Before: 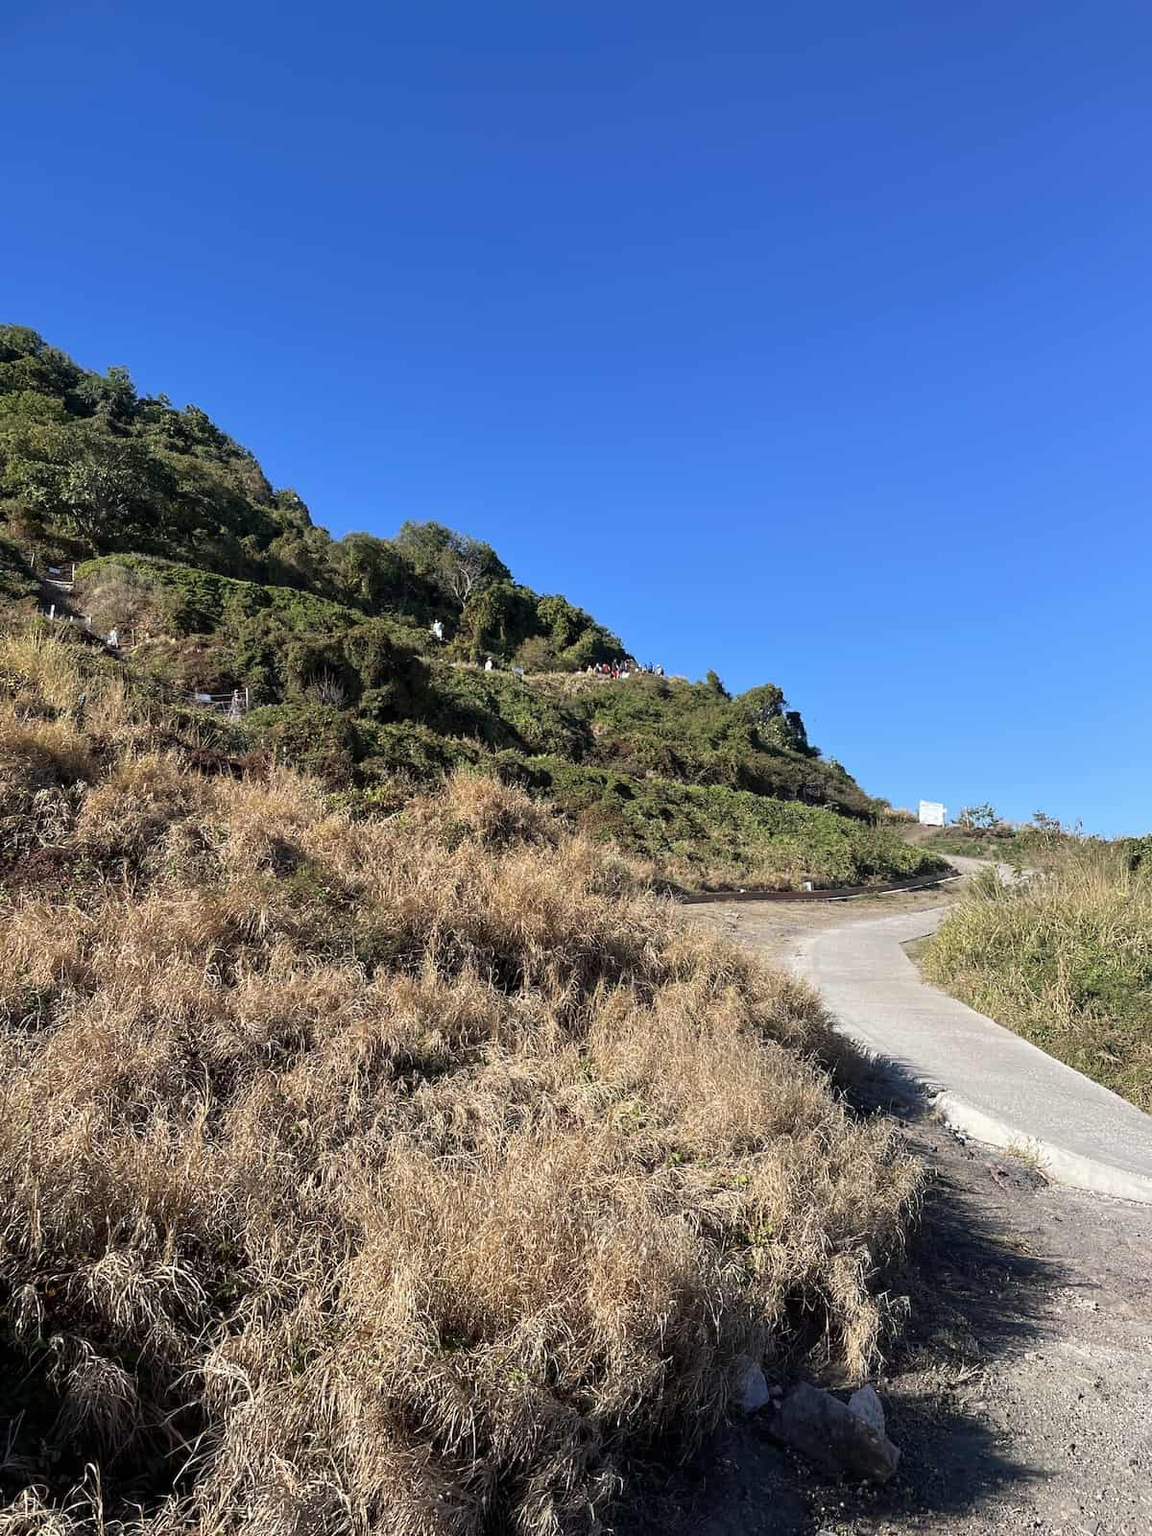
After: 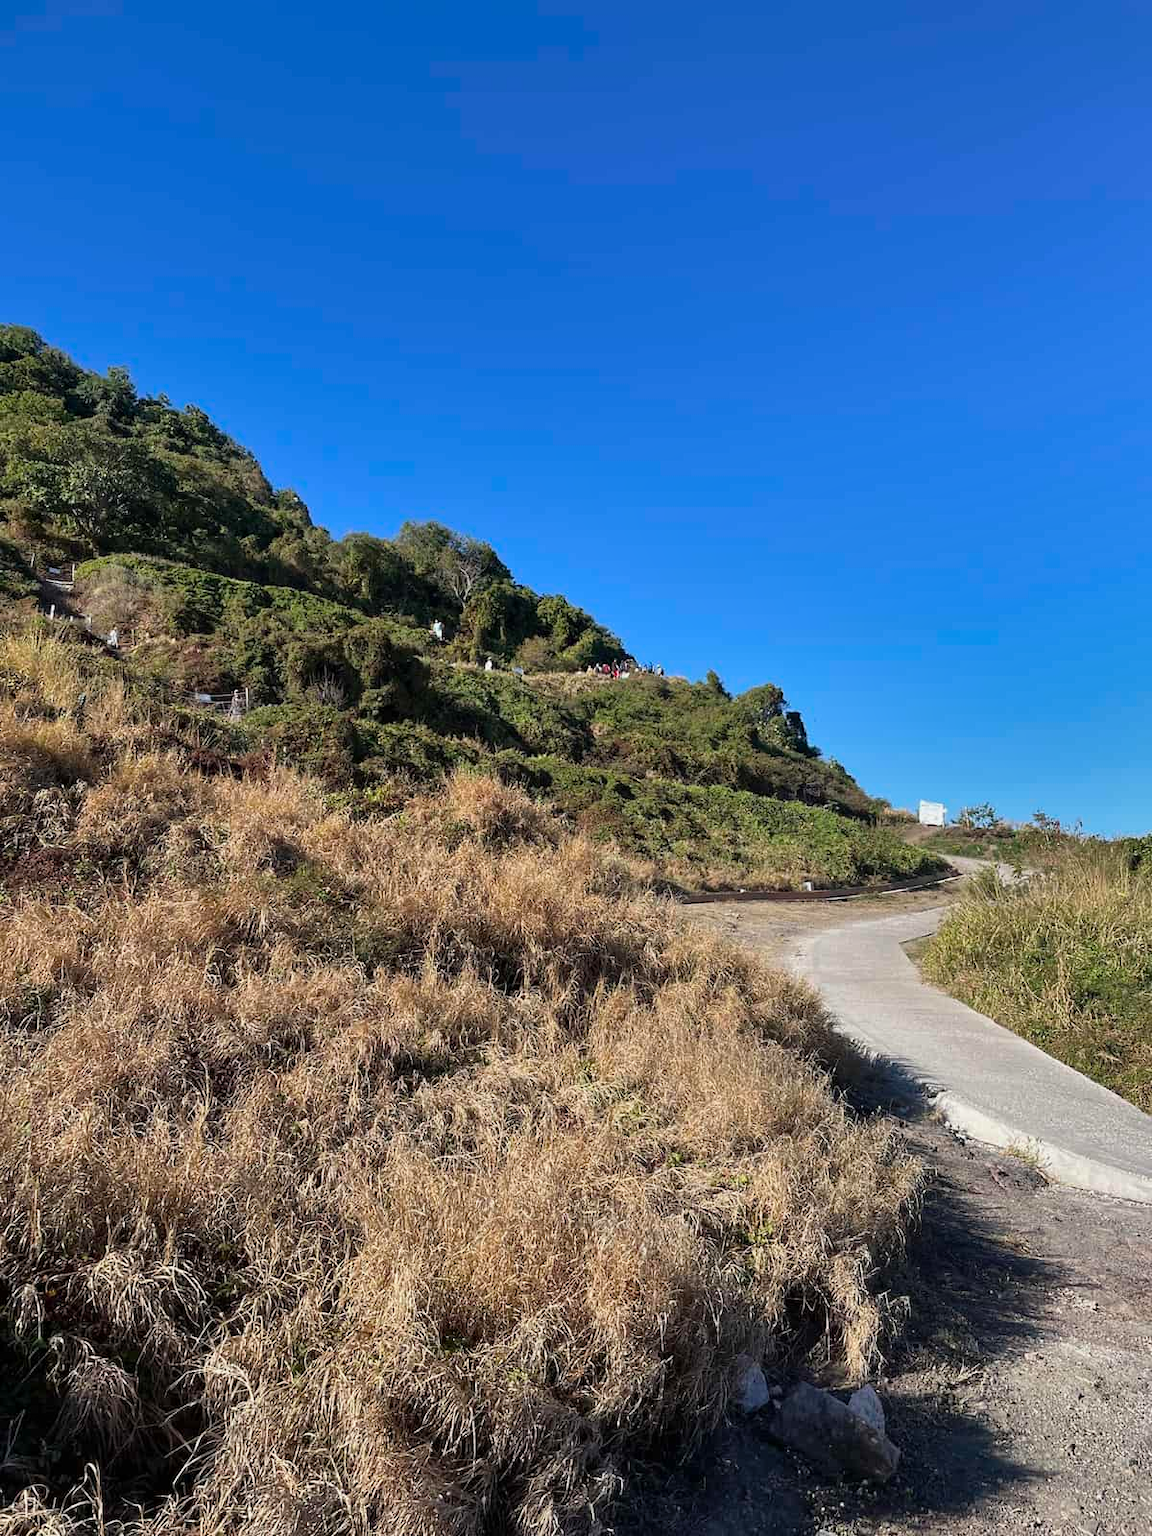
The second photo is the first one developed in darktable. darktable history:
shadows and highlights: white point adjustment -3.79, highlights -63.6, soften with gaussian
